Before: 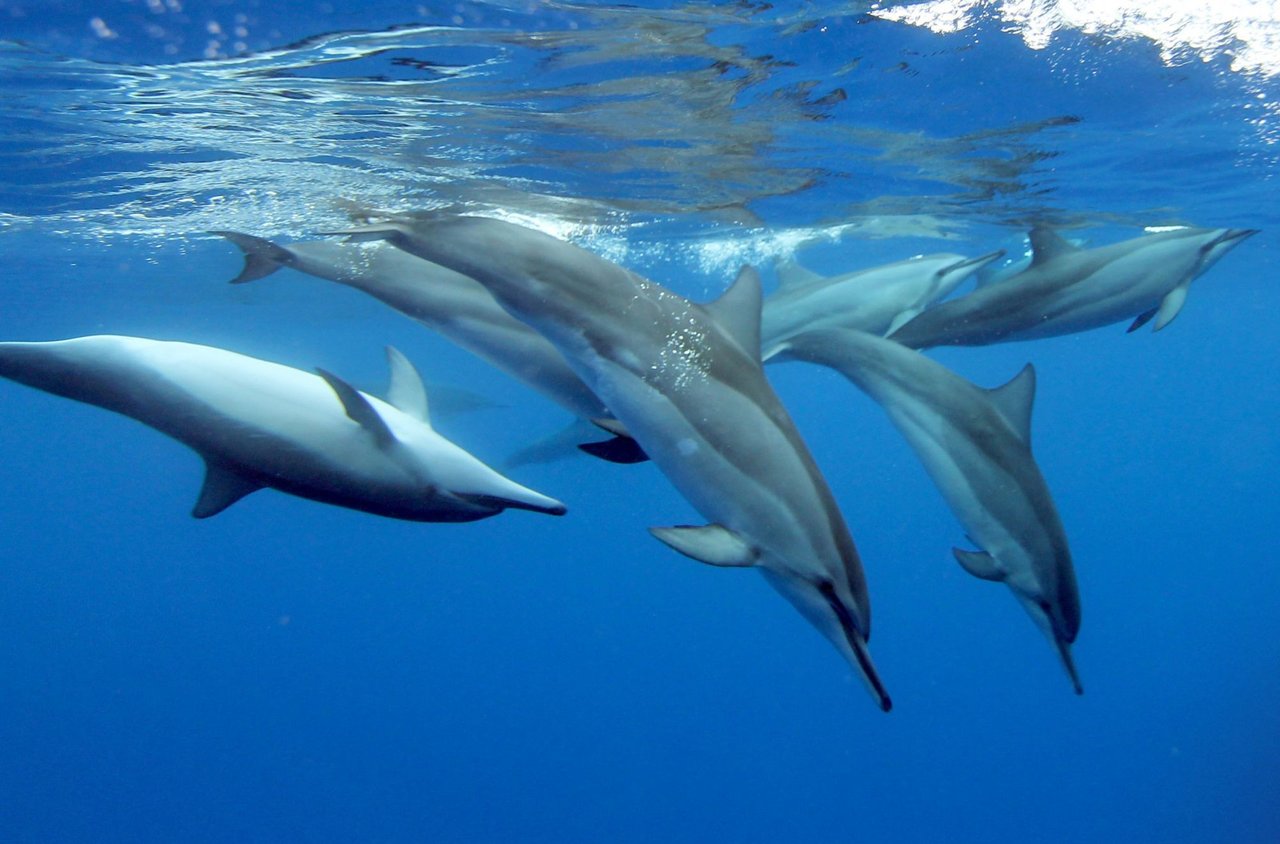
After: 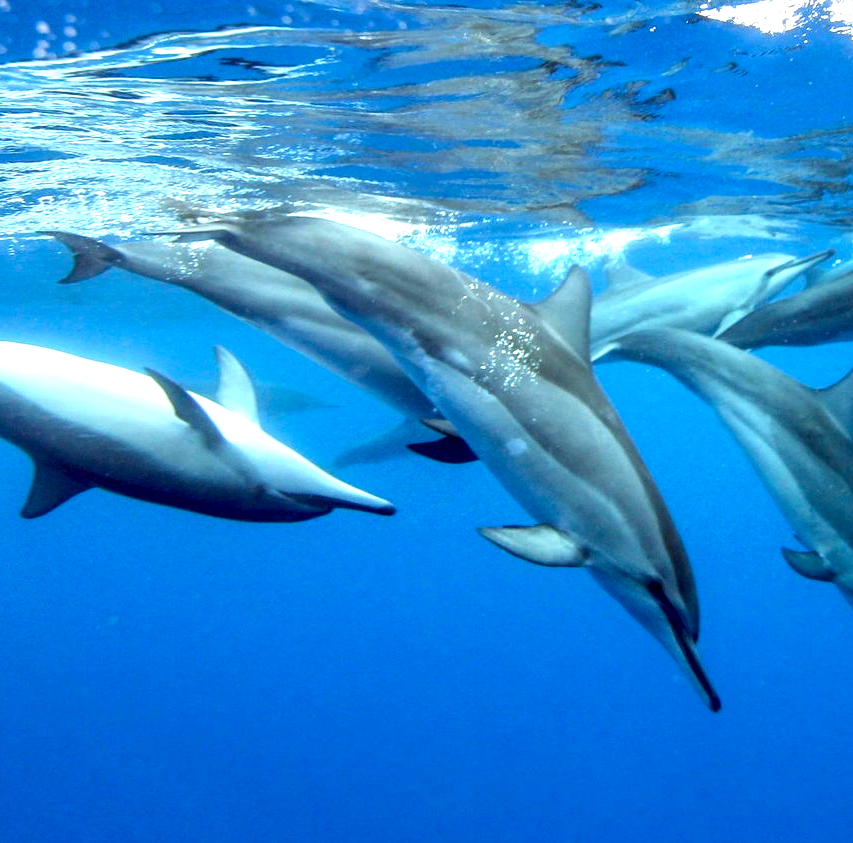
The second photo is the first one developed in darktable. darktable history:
local contrast: on, module defaults
crop and rotate: left 13.426%, right 19.871%
exposure: exposure 0.942 EV, compensate highlight preservation false
contrast brightness saturation: contrast 0.068, brightness -0.131, saturation 0.047
